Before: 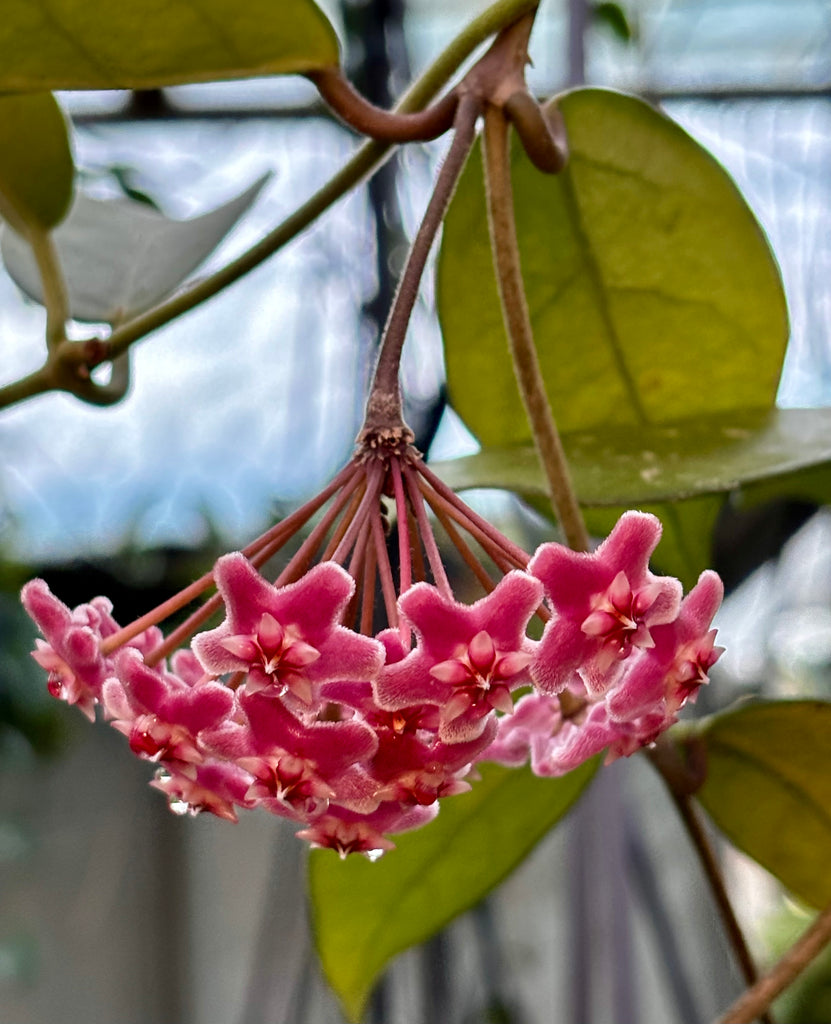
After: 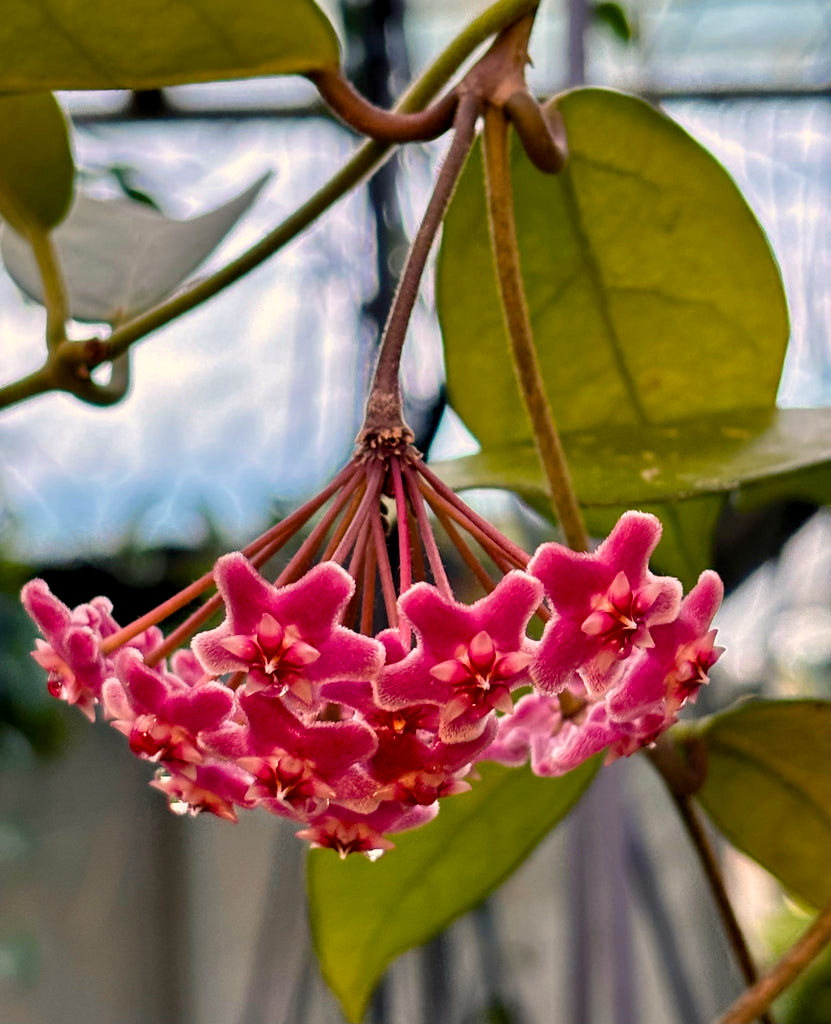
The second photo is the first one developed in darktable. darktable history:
levels: levels [0.016, 0.5, 0.996]
color balance rgb: highlights gain › chroma 3.684%, highlights gain › hue 59.04°, perceptual saturation grading › global saturation 19.698%, global vibrance 20%
